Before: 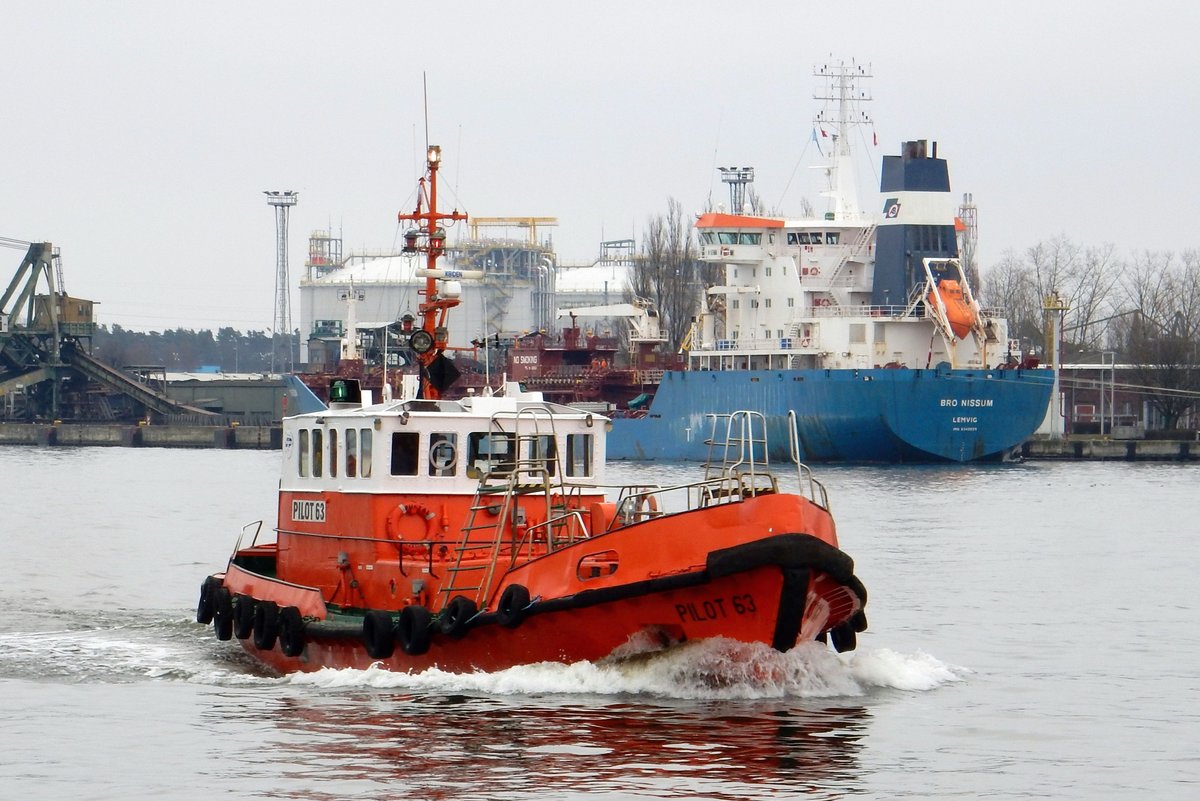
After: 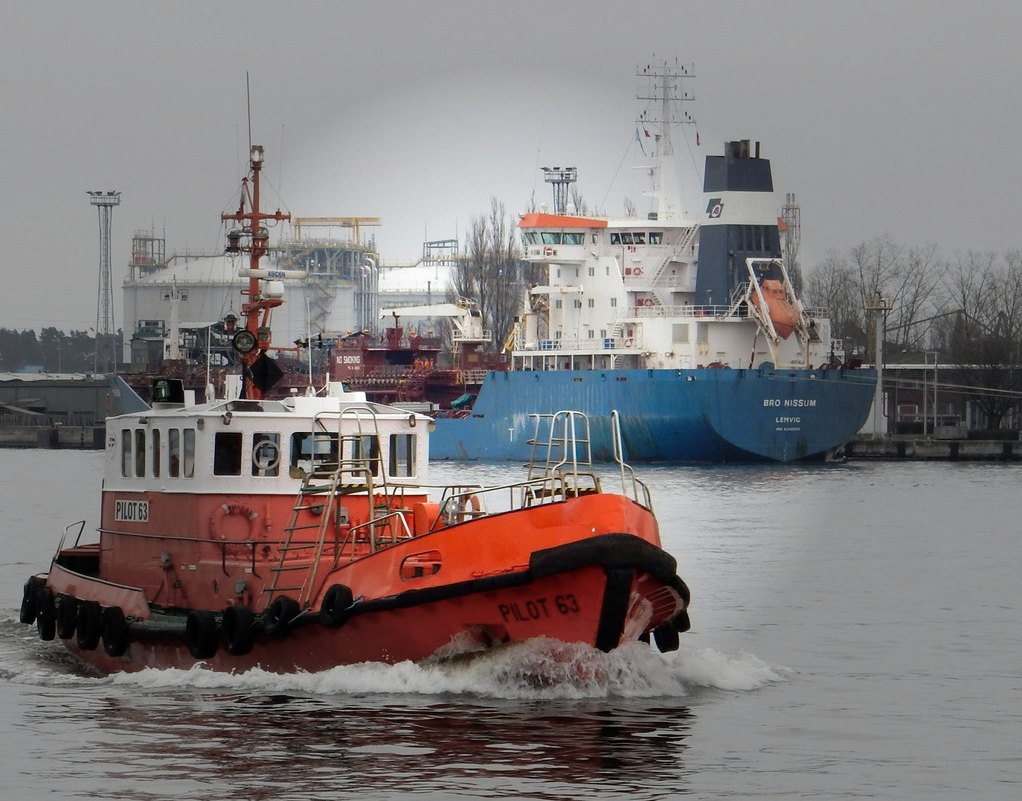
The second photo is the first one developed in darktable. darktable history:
crop and rotate: left 14.807%
color zones: curves: ch2 [(0, 0.5) (0.143, 0.5) (0.286, 0.489) (0.415, 0.421) (0.571, 0.5) (0.714, 0.5) (0.857, 0.5) (1, 0.5)]
vignetting: fall-off start 30.76%, fall-off radius 35.35%, brightness -0.575
